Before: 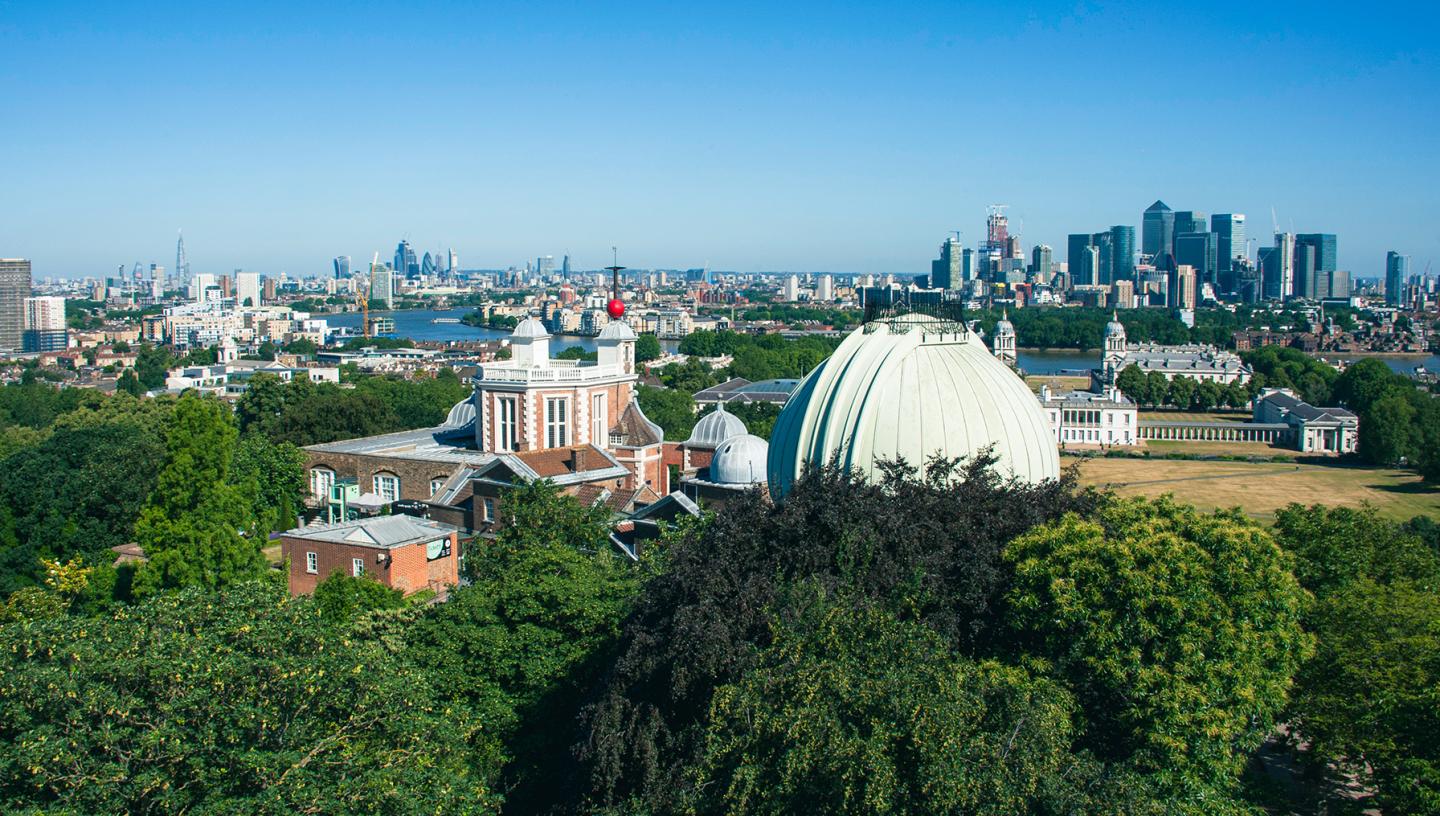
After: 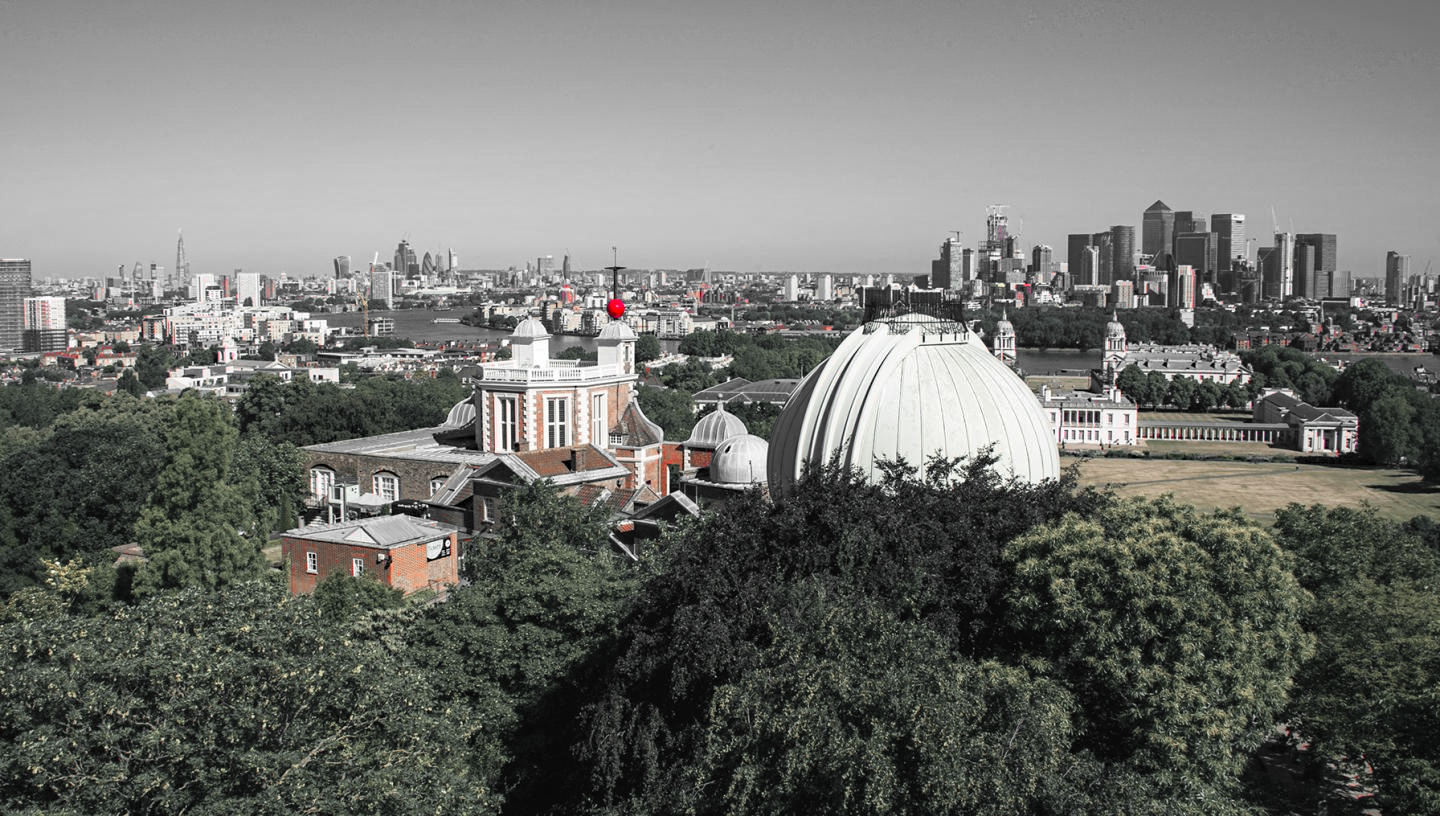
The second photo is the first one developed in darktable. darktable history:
color zones: curves: ch1 [(0, 0.831) (0.08, 0.771) (0.157, 0.268) (0.241, 0.207) (0.562, -0.005) (0.714, -0.013) (0.876, 0.01) (1, 0.831)]
haze removal: strength 0.25, distance 0.25, compatibility mode true, adaptive false
